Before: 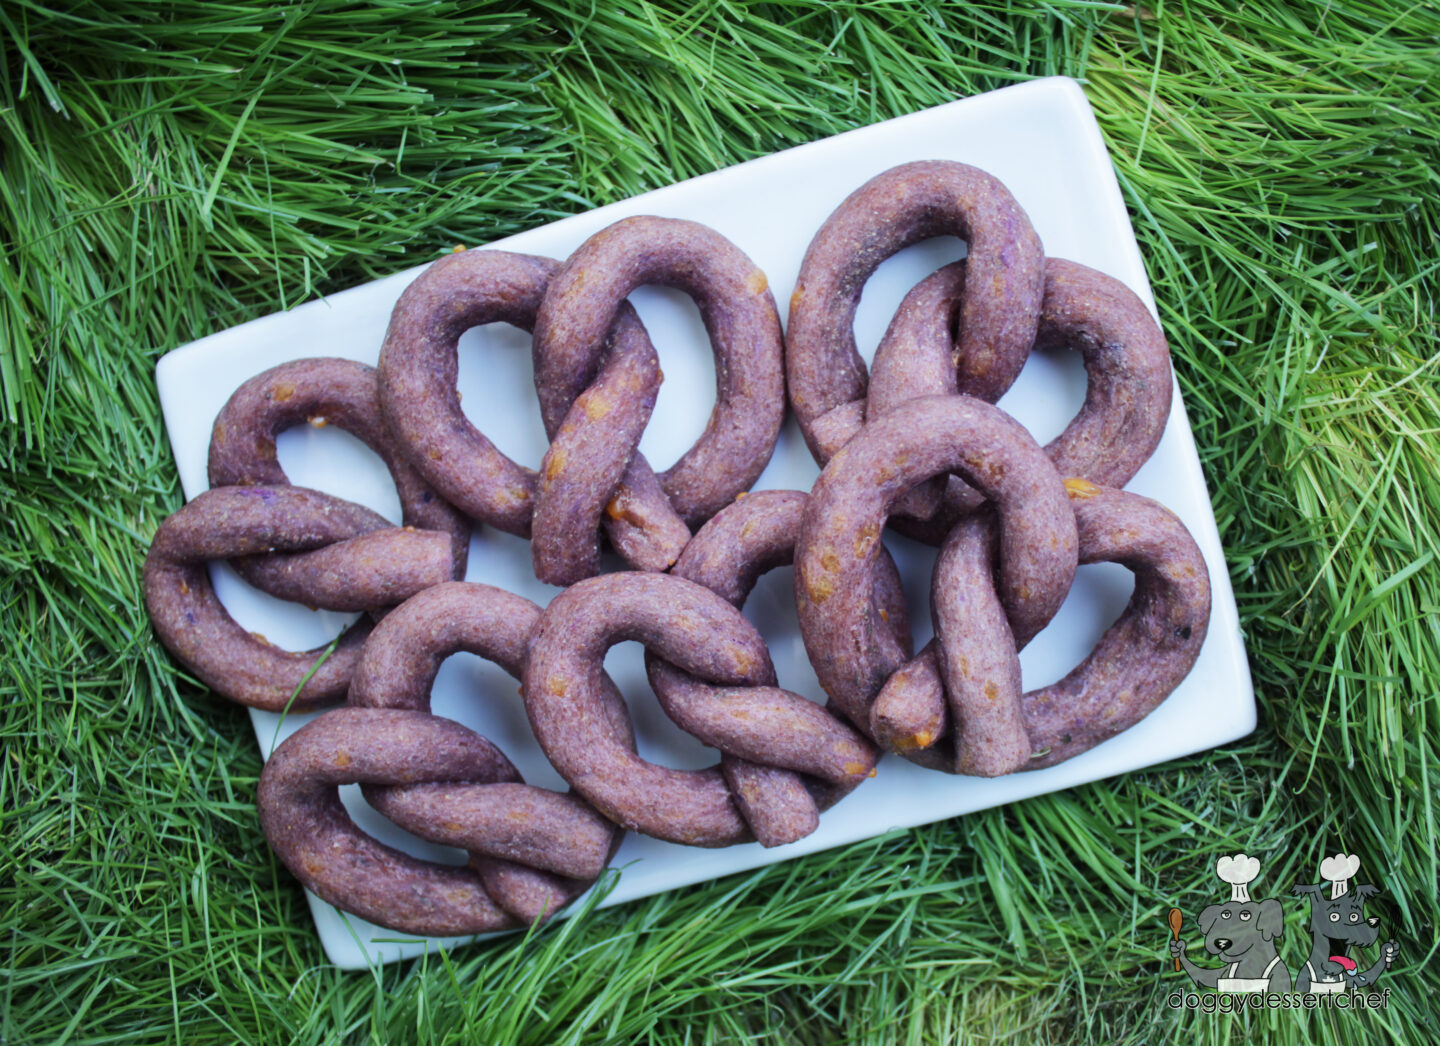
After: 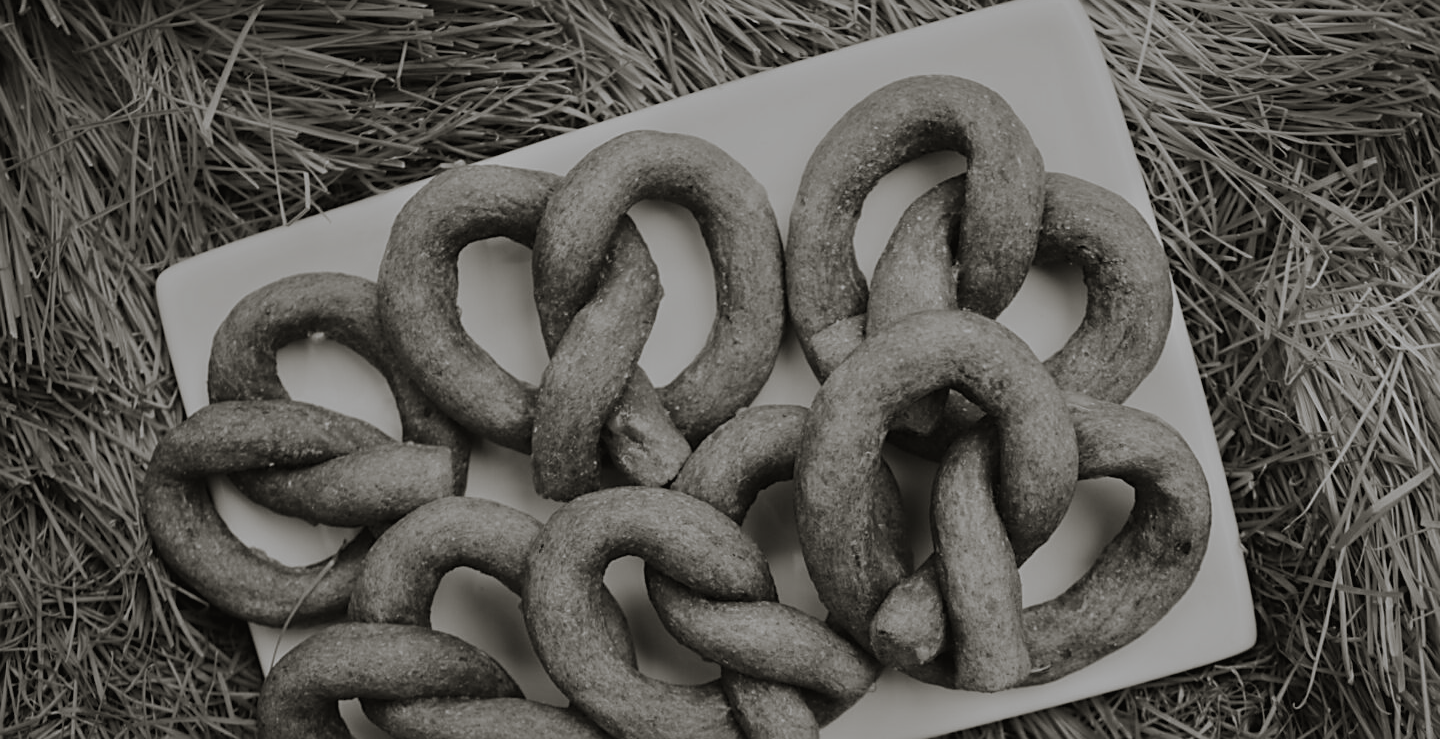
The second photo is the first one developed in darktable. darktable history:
sharpen: on, module defaults
color correction: highlights a* 10.12, highlights b* 39.04, shadows a* 14.62, shadows b* 3.37
monochrome: a 32, b 64, size 2.3
tone equalizer: -8 EV -2 EV, -7 EV -2 EV, -6 EV -2 EV, -5 EV -2 EV, -4 EV -2 EV, -3 EV -2 EV, -2 EV -2 EV, -1 EV -1.63 EV, +0 EV -2 EV
contrast brightness saturation: contrast 0.14, brightness 0.21
split-toning: shadows › hue 46.8°, shadows › saturation 0.17, highlights › hue 316.8°, highlights › saturation 0.27, balance -51.82
velvia: strength 45%
crop and rotate: top 8.293%, bottom 20.996%
